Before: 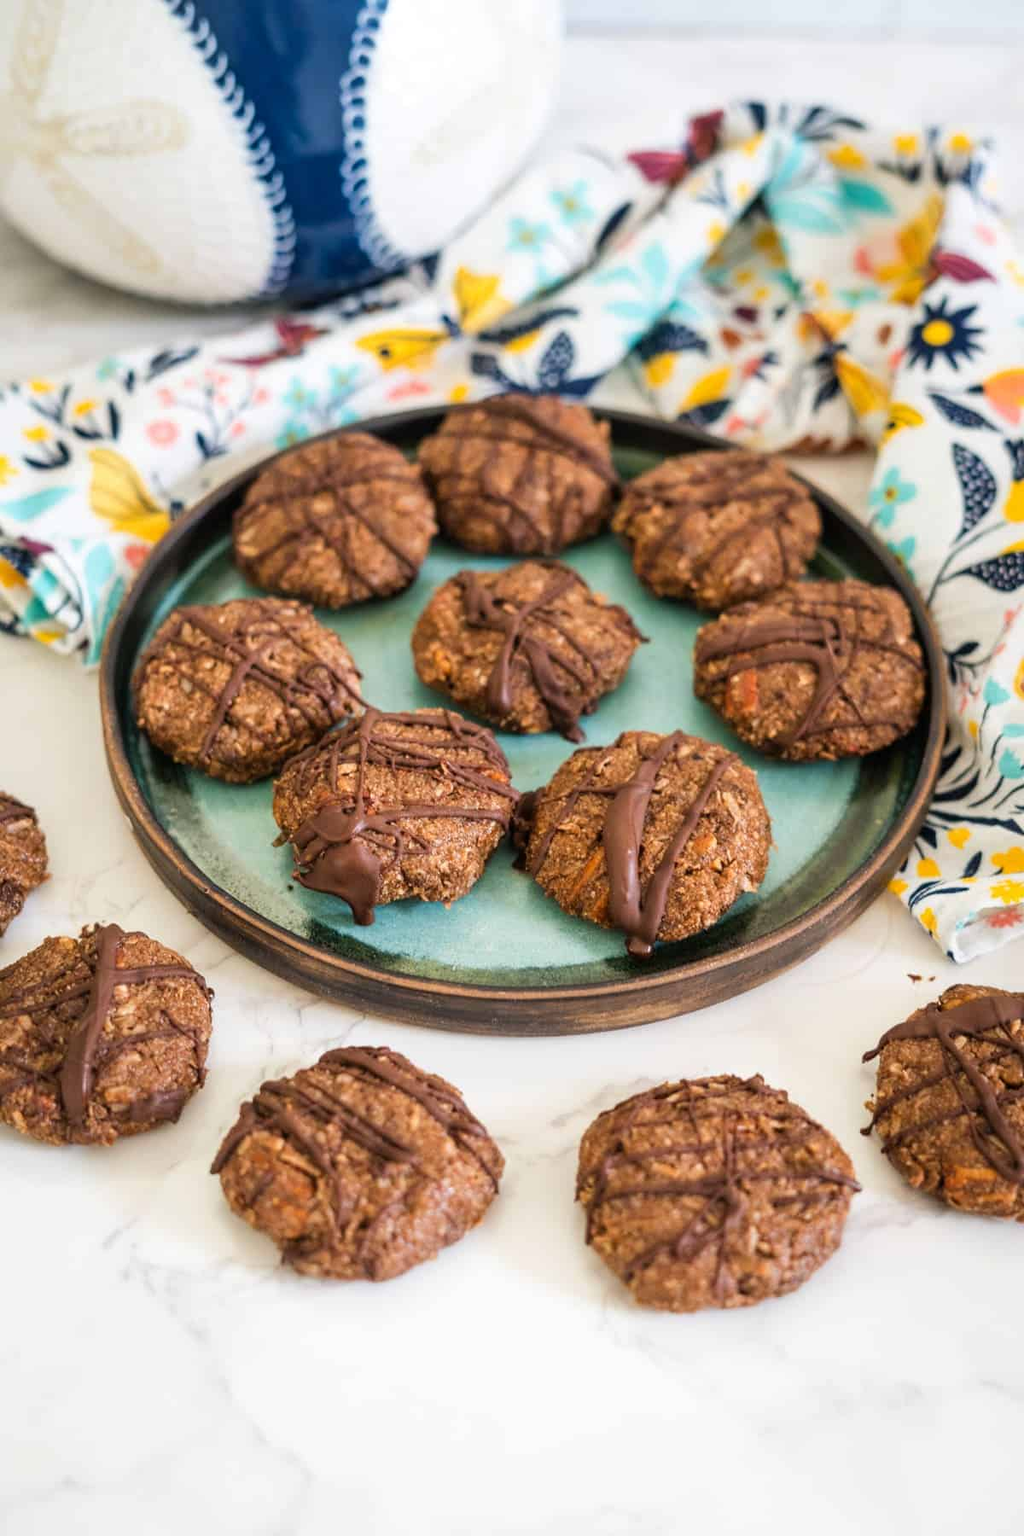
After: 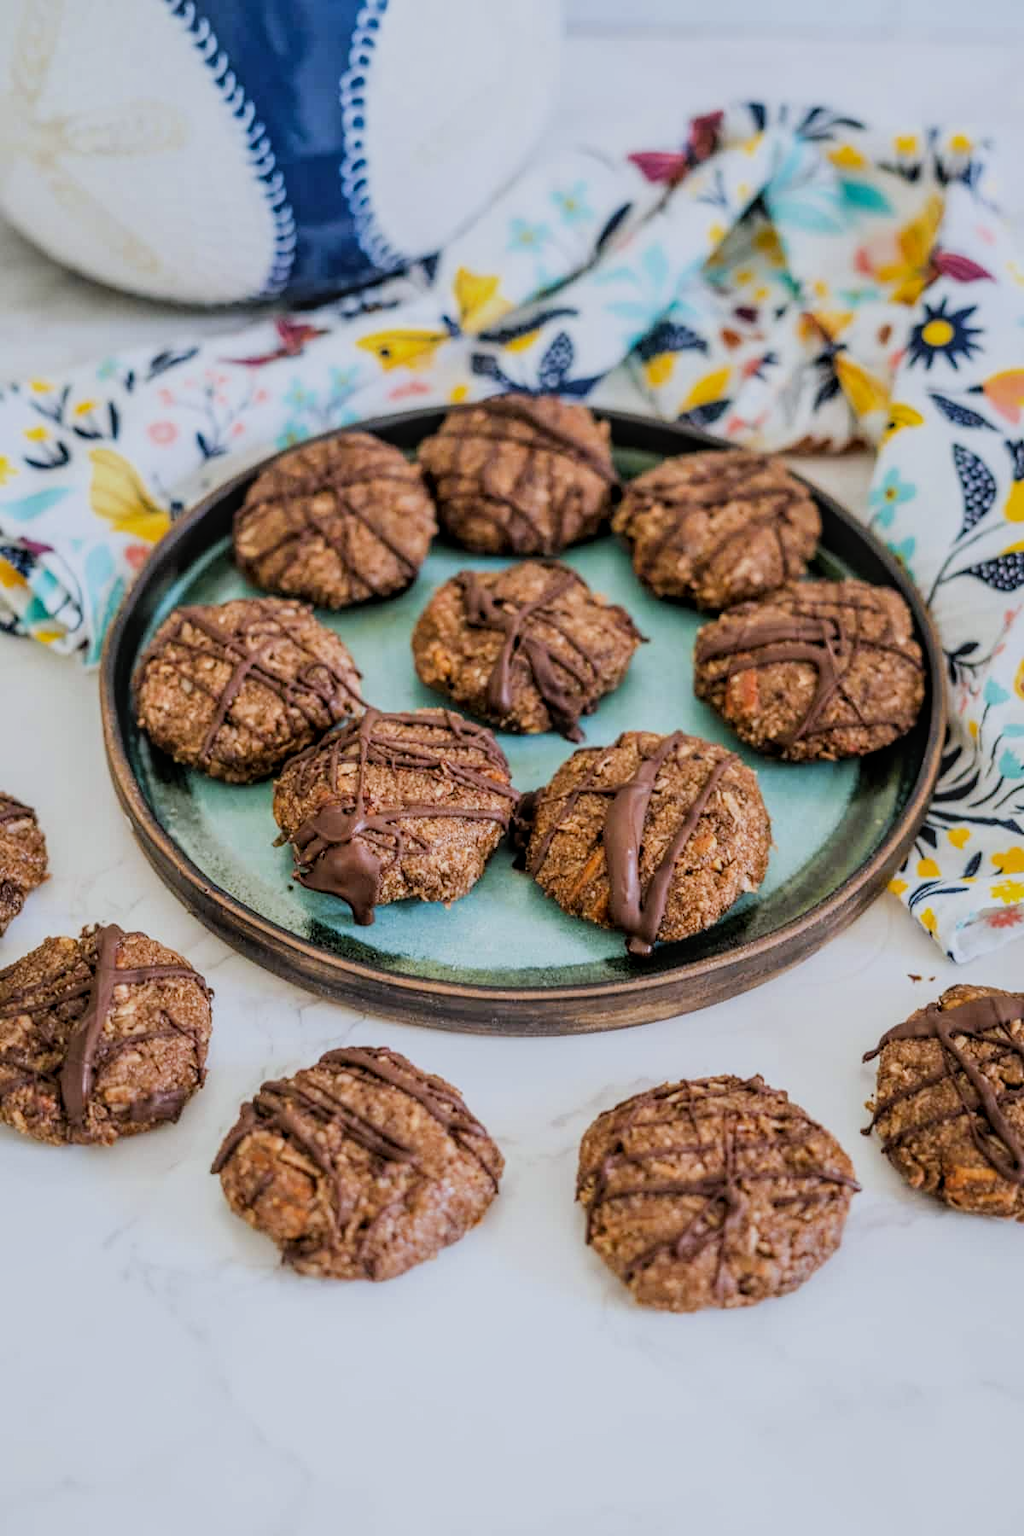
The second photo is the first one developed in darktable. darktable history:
white balance: red 0.954, blue 1.079
local contrast: highlights 0%, shadows 0%, detail 133%
filmic rgb: black relative exposure -7.65 EV, white relative exposure 4.56 EV, hardness 3.61, contrast 1.05
